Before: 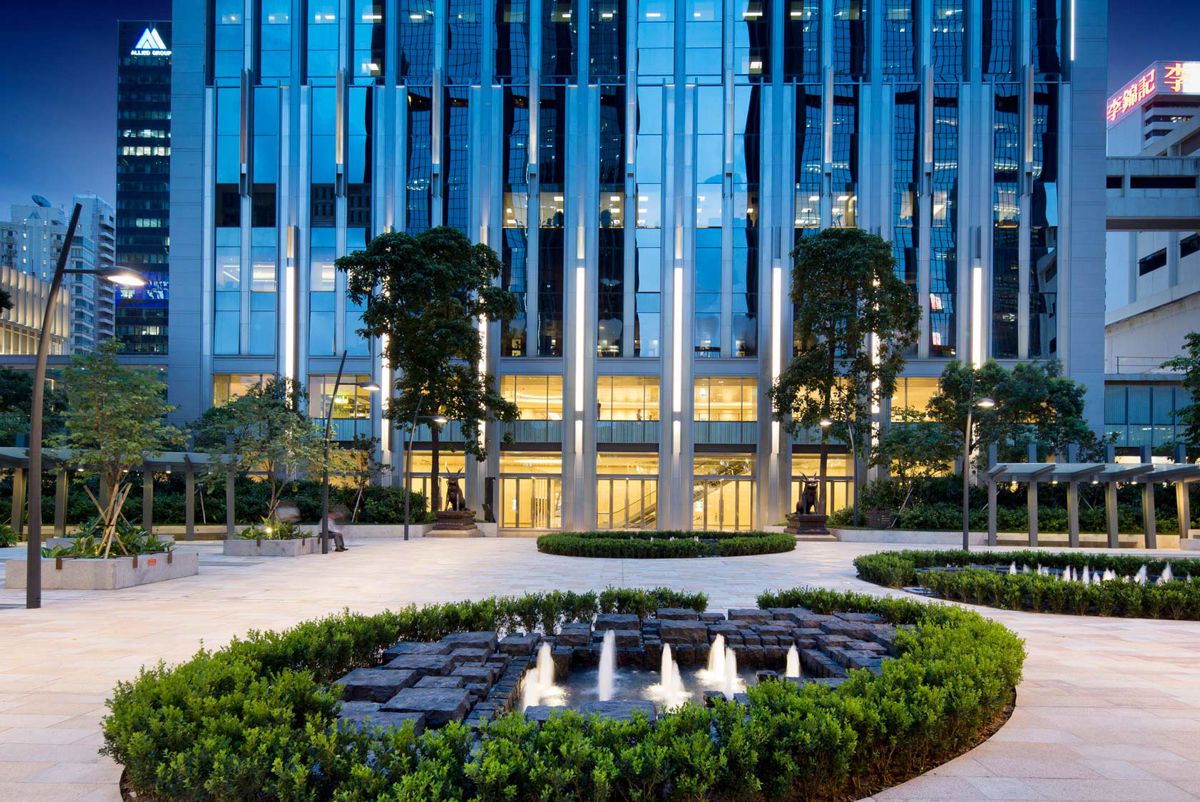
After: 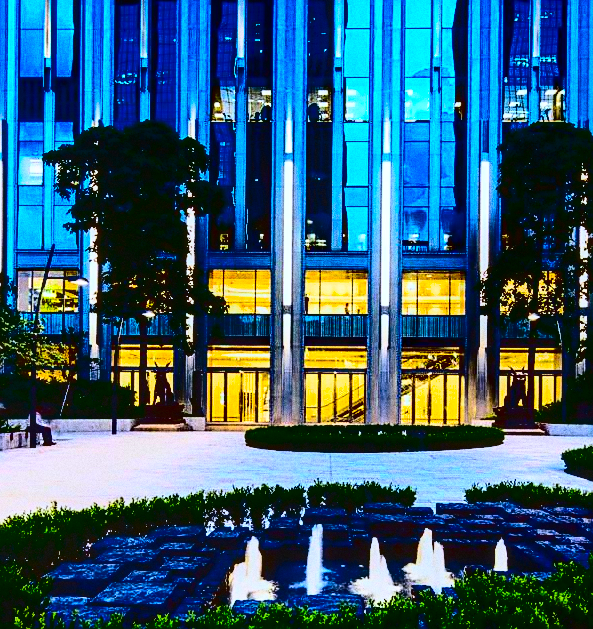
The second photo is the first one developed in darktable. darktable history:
crop and rotate: angle 0.02°, left 24.353%, top 13.219%, right 26.156%, bottom 8.224%
grain: coarseness 0.09 ISO, strength 40%
tone equalizer: -8 EV -0.417 EV, -7 EV -0.389 EV, -6 EV -0.333 EV, -5 EV -0.222 EV, -3 EV 0.222 EV, -2 EV 0.333 EV, -1 EV 0.389 EV, +0 EV 0.417 EV, edges refinement/feathering 500, mask exposure compensation -1.57 EV, preserve details no
sharpen: on, module defaults
contrast brightness saturation: contrast 0.77, brightness -1, saturation 1
shadows and highlights: shadows 10, white point adjustment 1, highlights -40
local contrast: on, module defaults
white balance: red 0.954, blue 1.079
